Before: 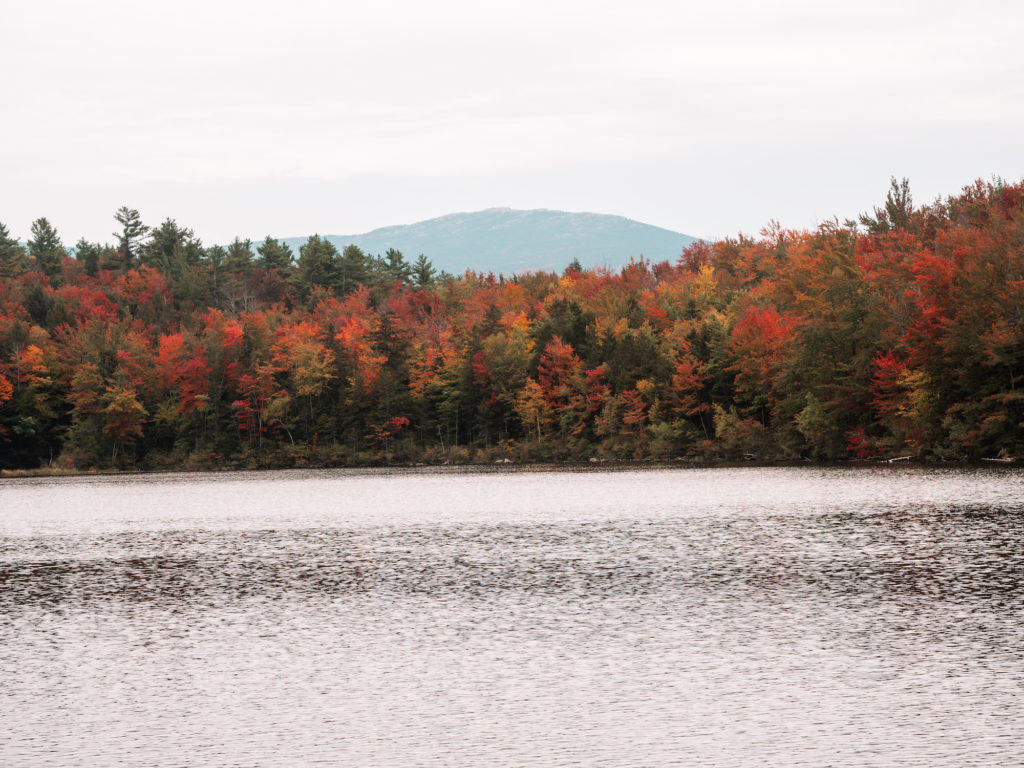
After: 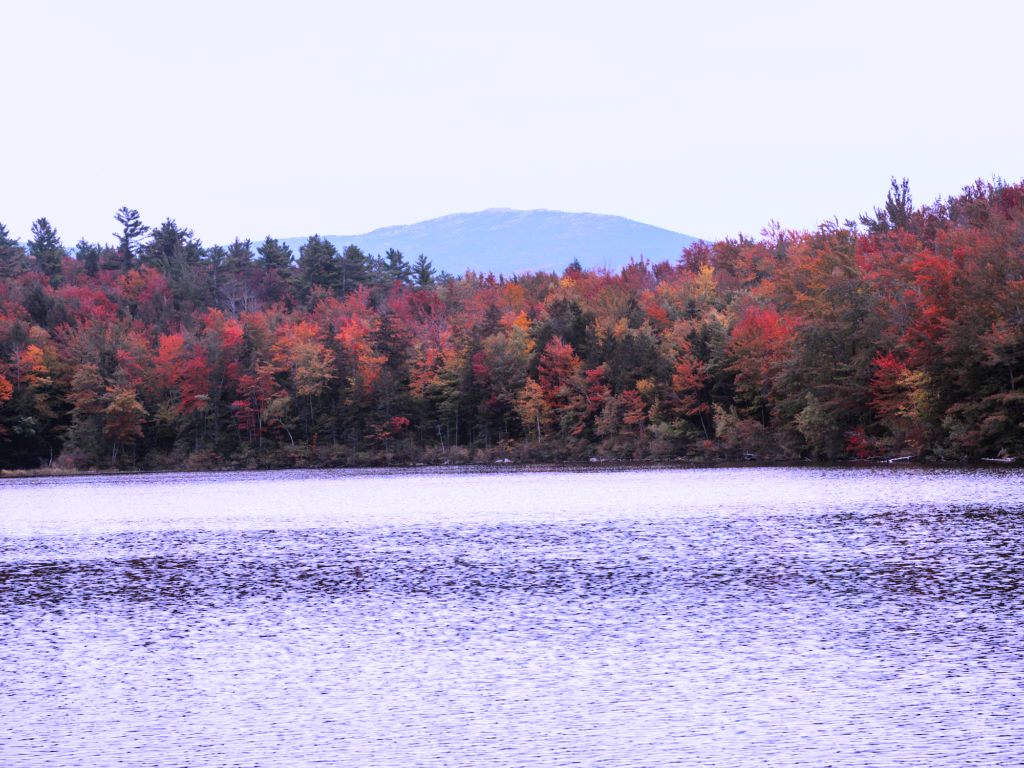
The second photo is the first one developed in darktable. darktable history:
white balance: red 0.98, blue 1.61
shadows and highlights: highlights color adjustment 0%, low approximation 0.01, soften with gaussian
exposure: exposure 0.127 EV, compensate highlight preservation false
